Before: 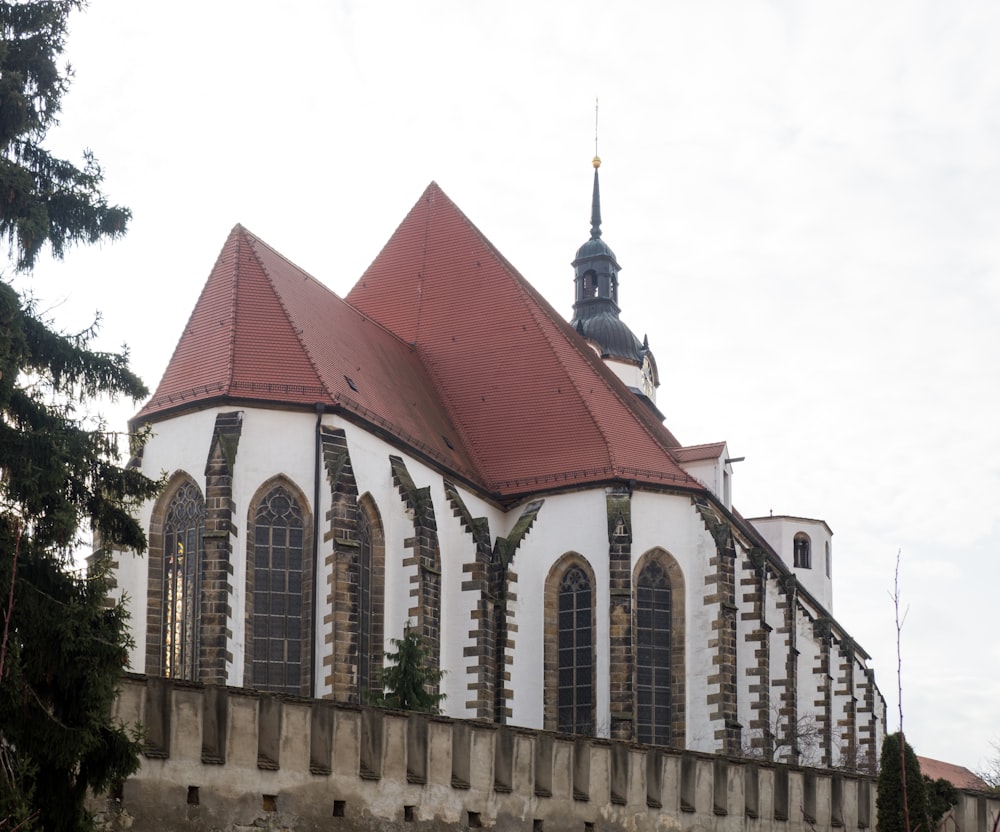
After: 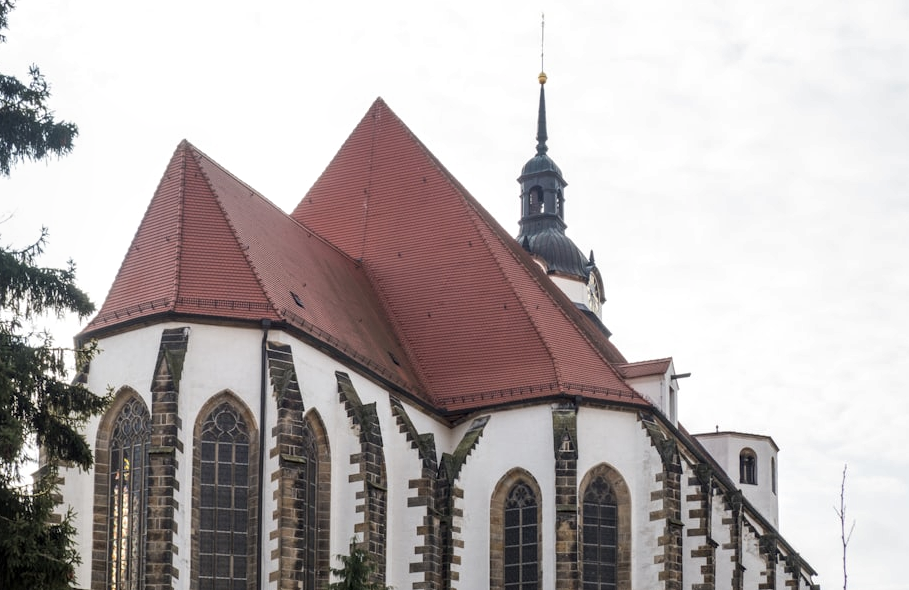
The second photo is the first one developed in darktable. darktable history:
shadows and highlights: shadows 37.75, highlights -27.41, soften with gaussian
crop: left 5.495%, top 10.171%, right 3.517%, bottom 18.848%
local contrast: detail 130%
